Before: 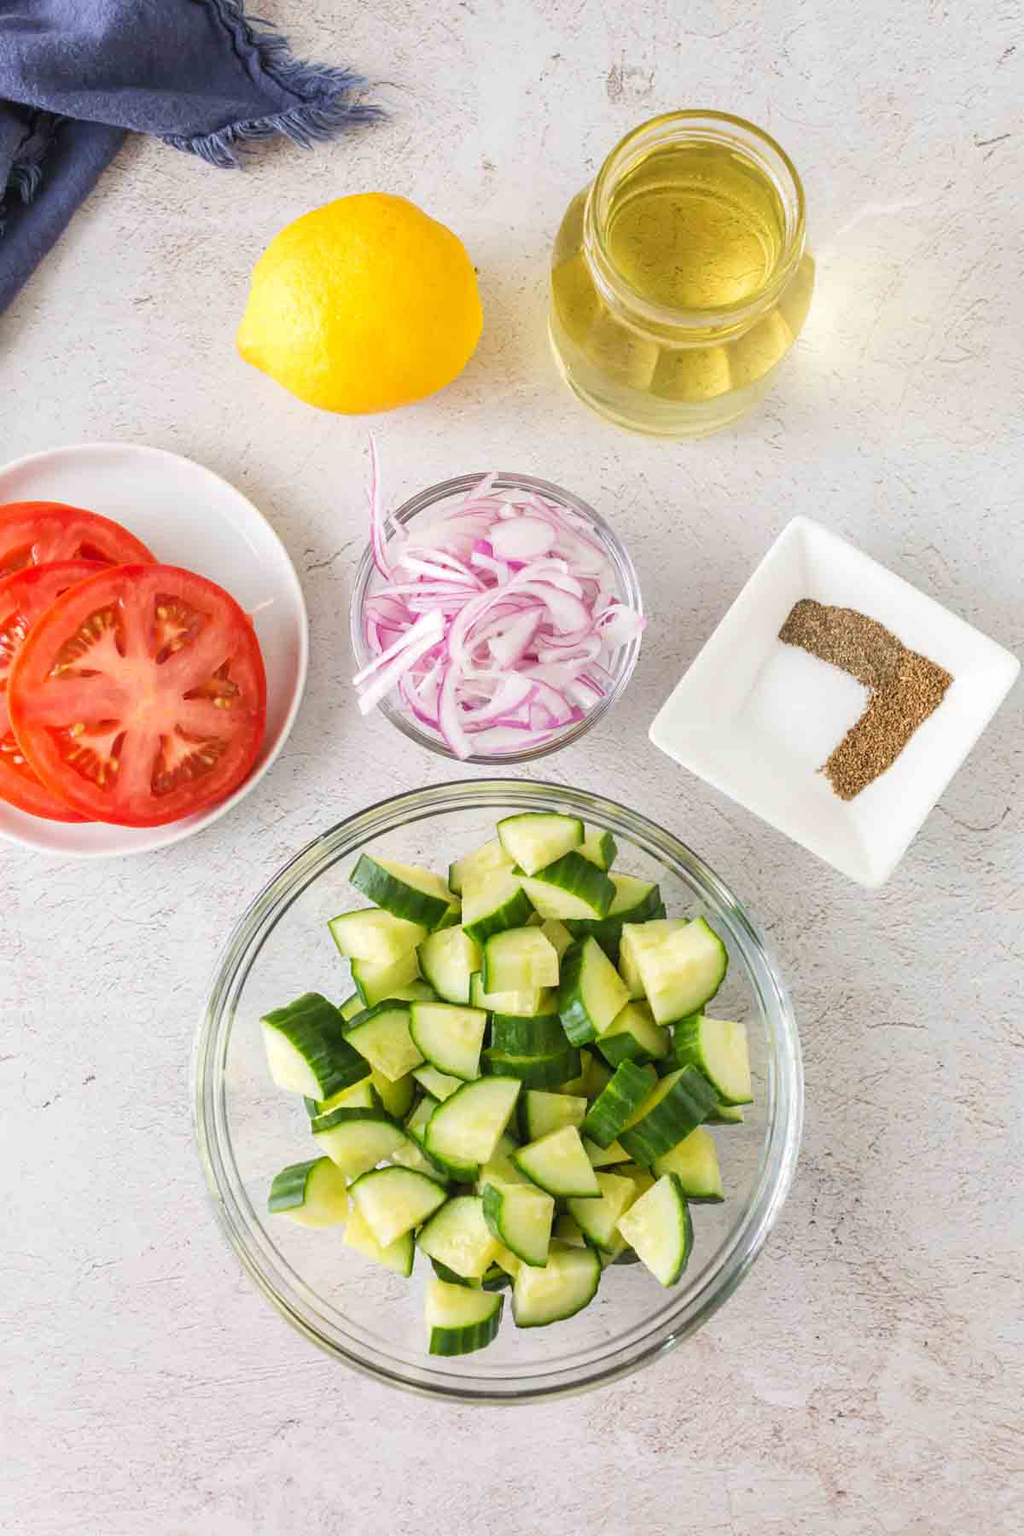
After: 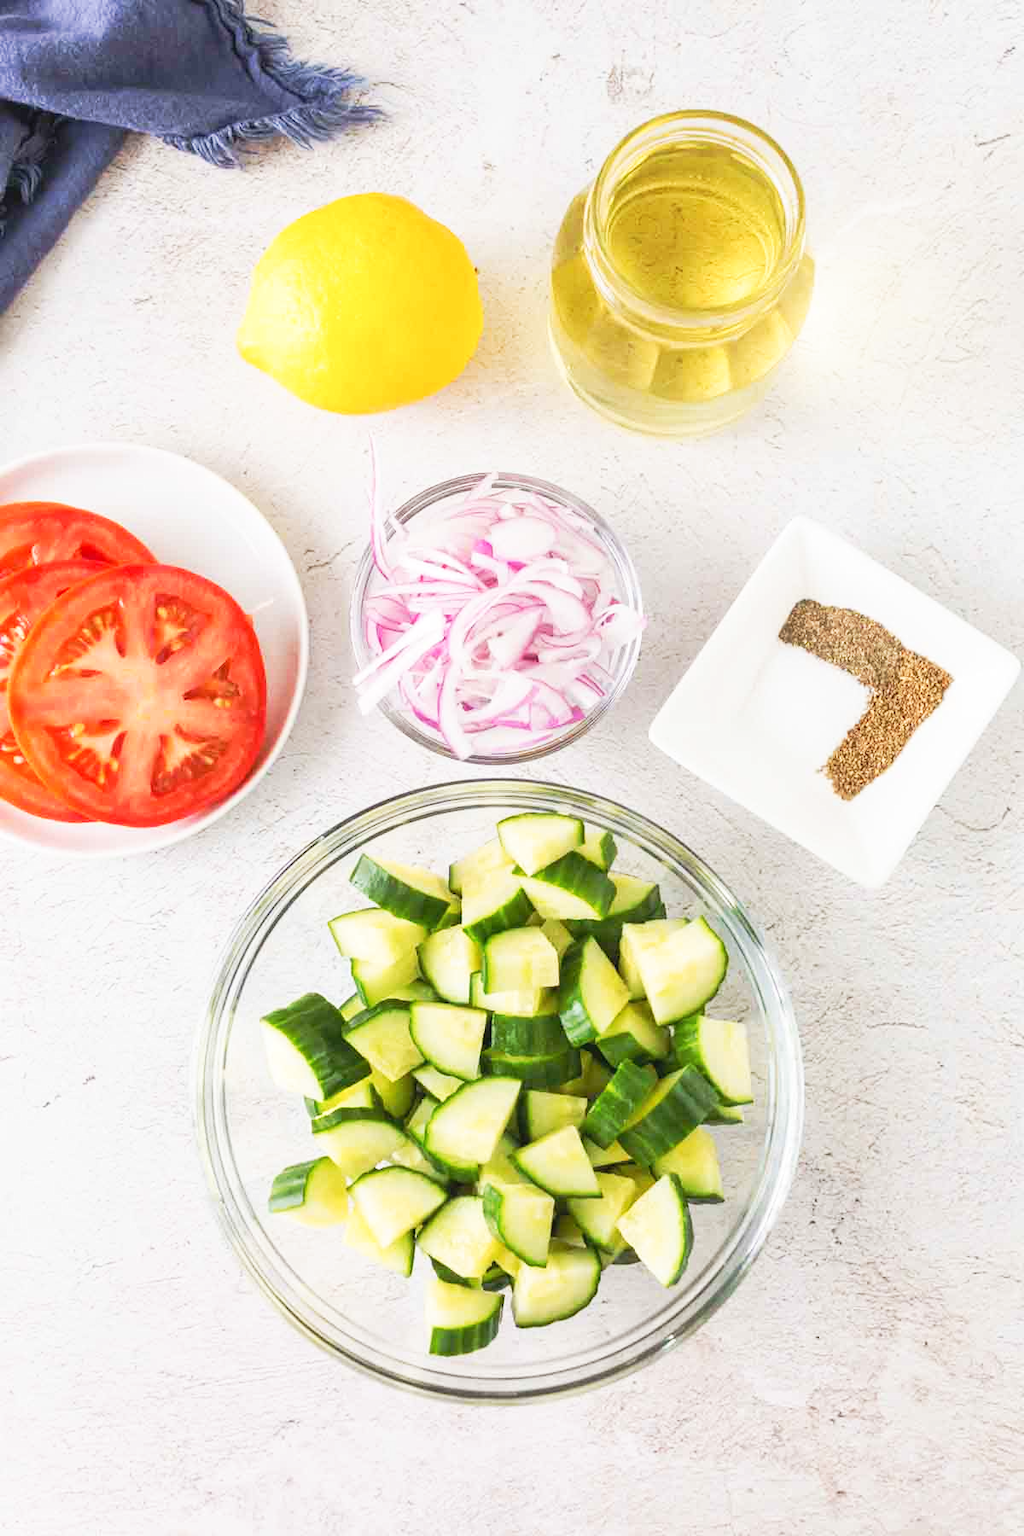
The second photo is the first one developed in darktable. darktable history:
tone curve: curves: ch0 [(0.003, 0.029) (0.188, 0.252) (0.46, 0.56) (0.608, 0.748) (0.871, 0.955) (1, 1)]; ch1 [(0, 0) (0.35, 0.356) (0.45, 0.453) (0.508, 0.515) (0.618, 0.634) (1, 1)]; ch2 [(0, 0) (0.456, 0.469) (0.5, 0.5) (0.634, 0.625) (1, 1)], preserve colors none
